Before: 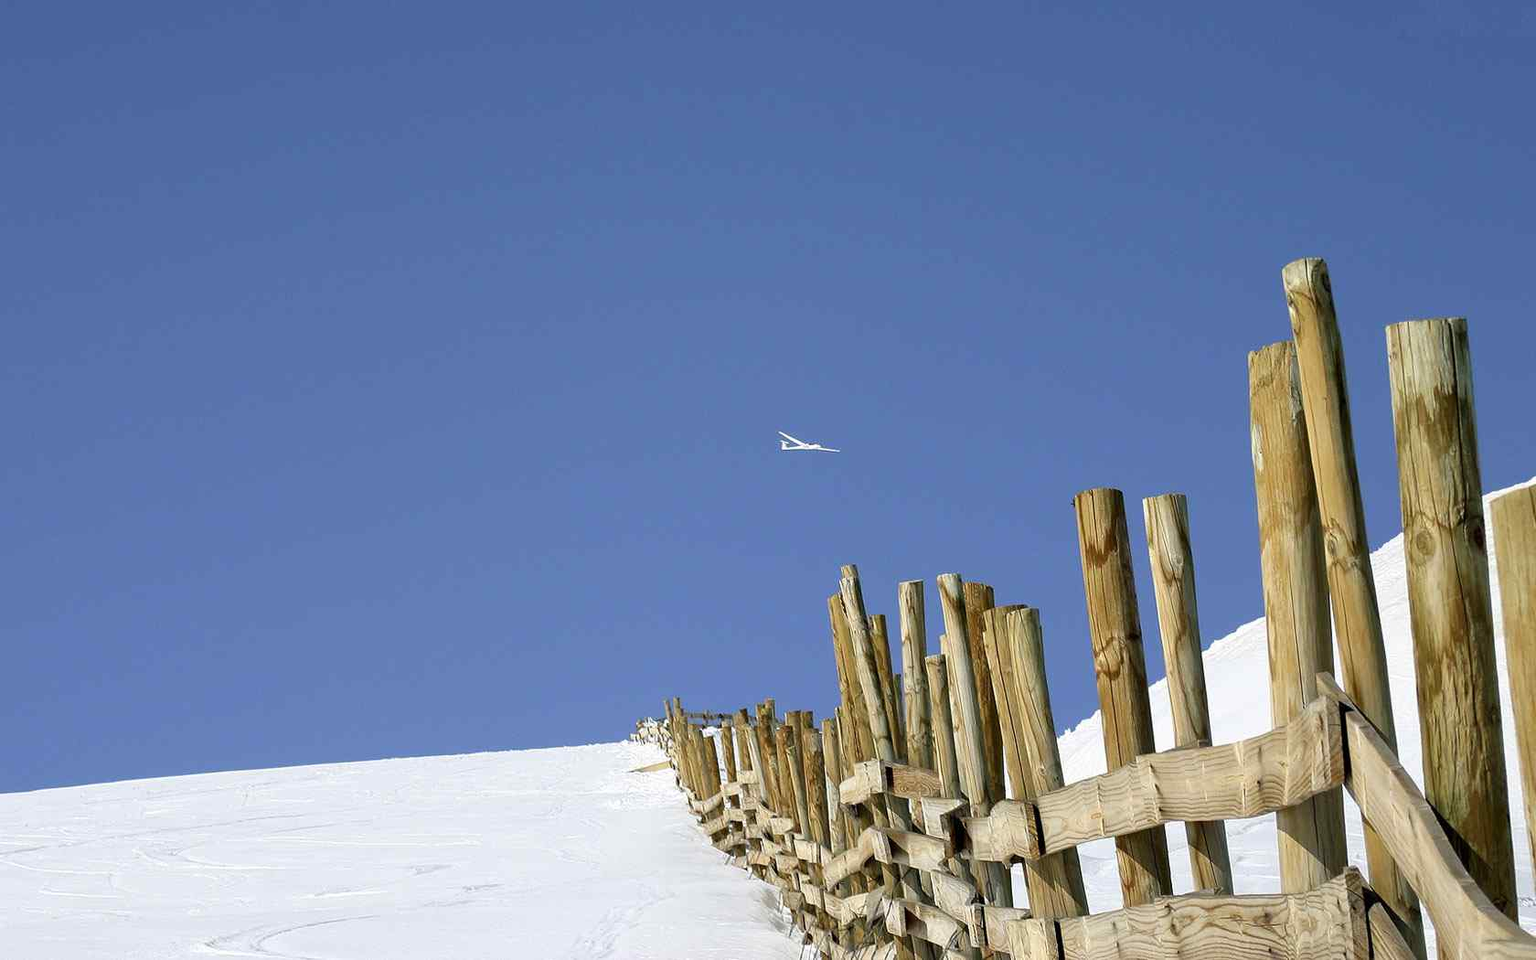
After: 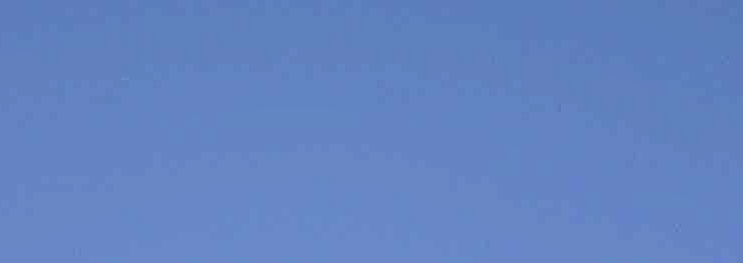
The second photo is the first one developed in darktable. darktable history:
sharpen: amount 1.996
tone equalizer: -8 EV -0.39 EV, -7 EV -0.359 EV, -6 EV -0.351 EV, -5 EV -0.191 EV, -3 EV 0.233 EV, -2 EV 0.318 EV, -1 EV 0.404 EV, +0 EV 0.421 EV
crop: left 29.022%, top 16.847%, right 26.742%, bottom 58.043%
